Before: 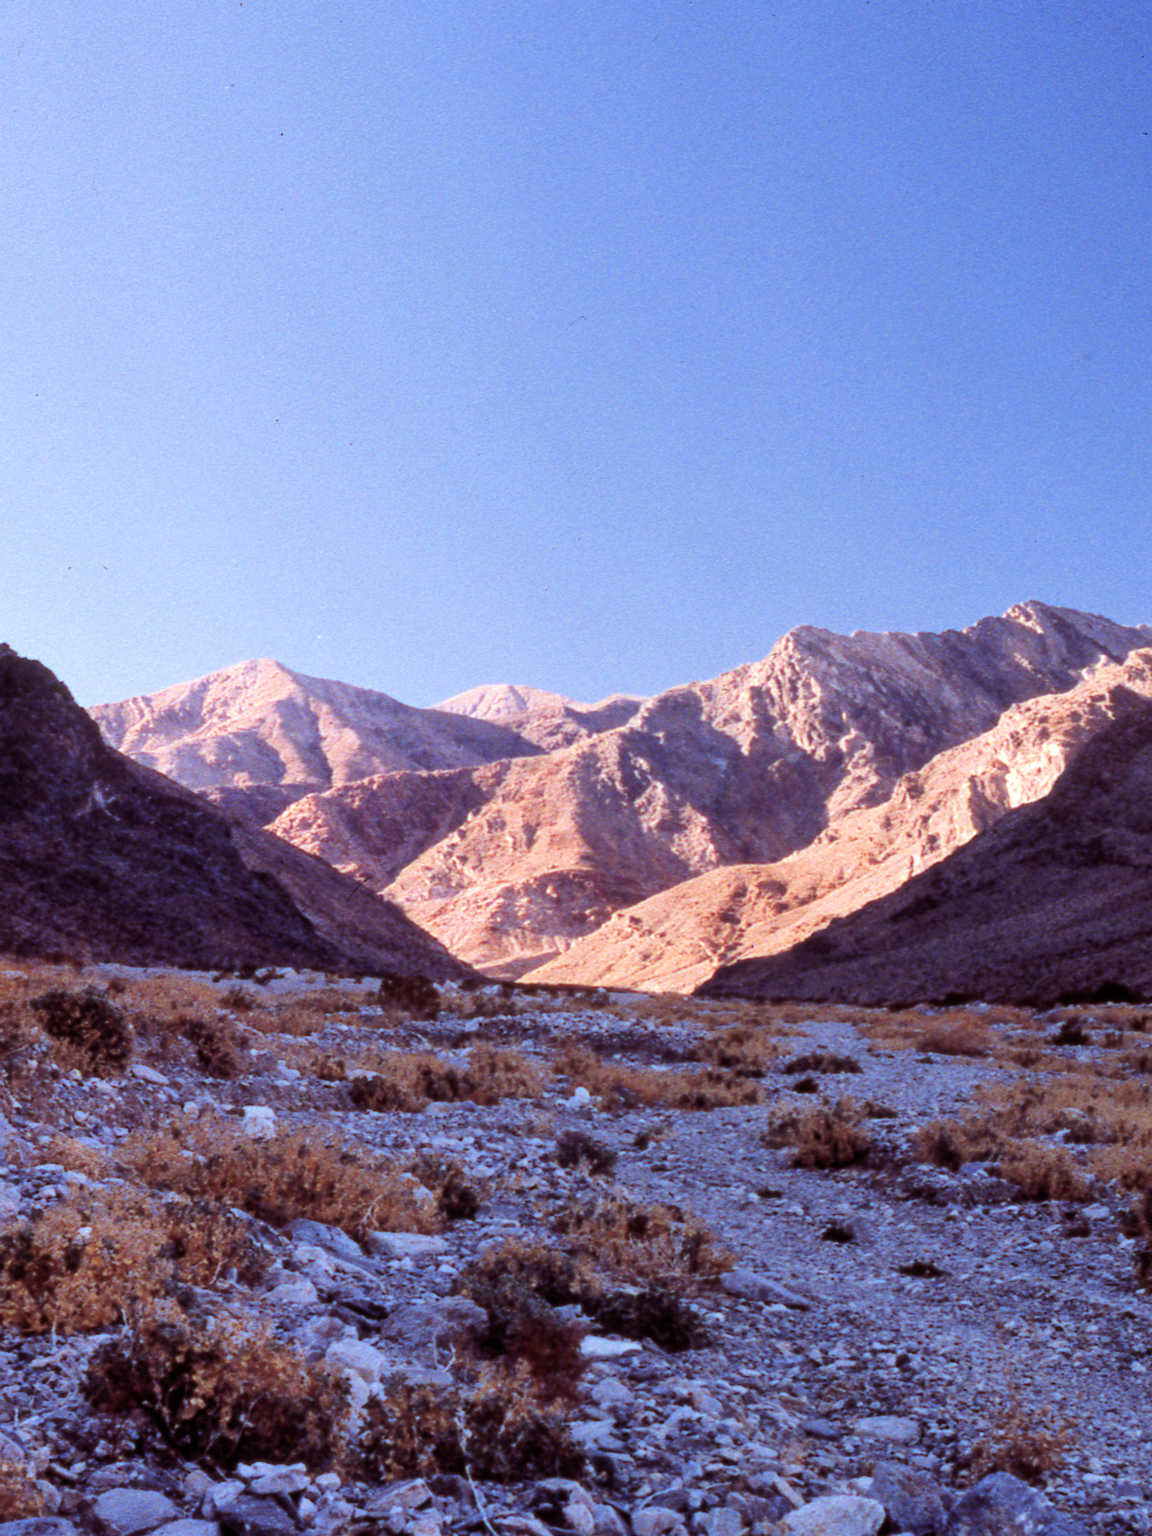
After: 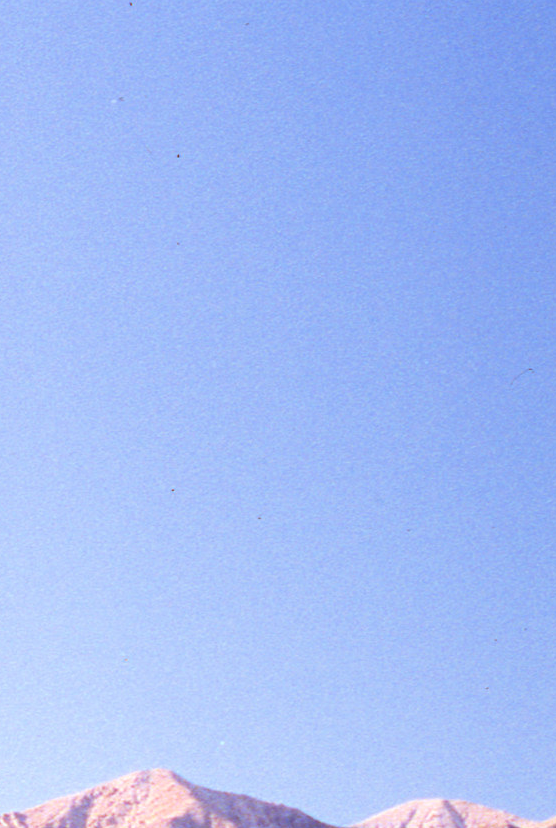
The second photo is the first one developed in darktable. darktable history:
crop and rotate: left 11.25%, top 0.063%, right 47.436%, bottom 53.776%
